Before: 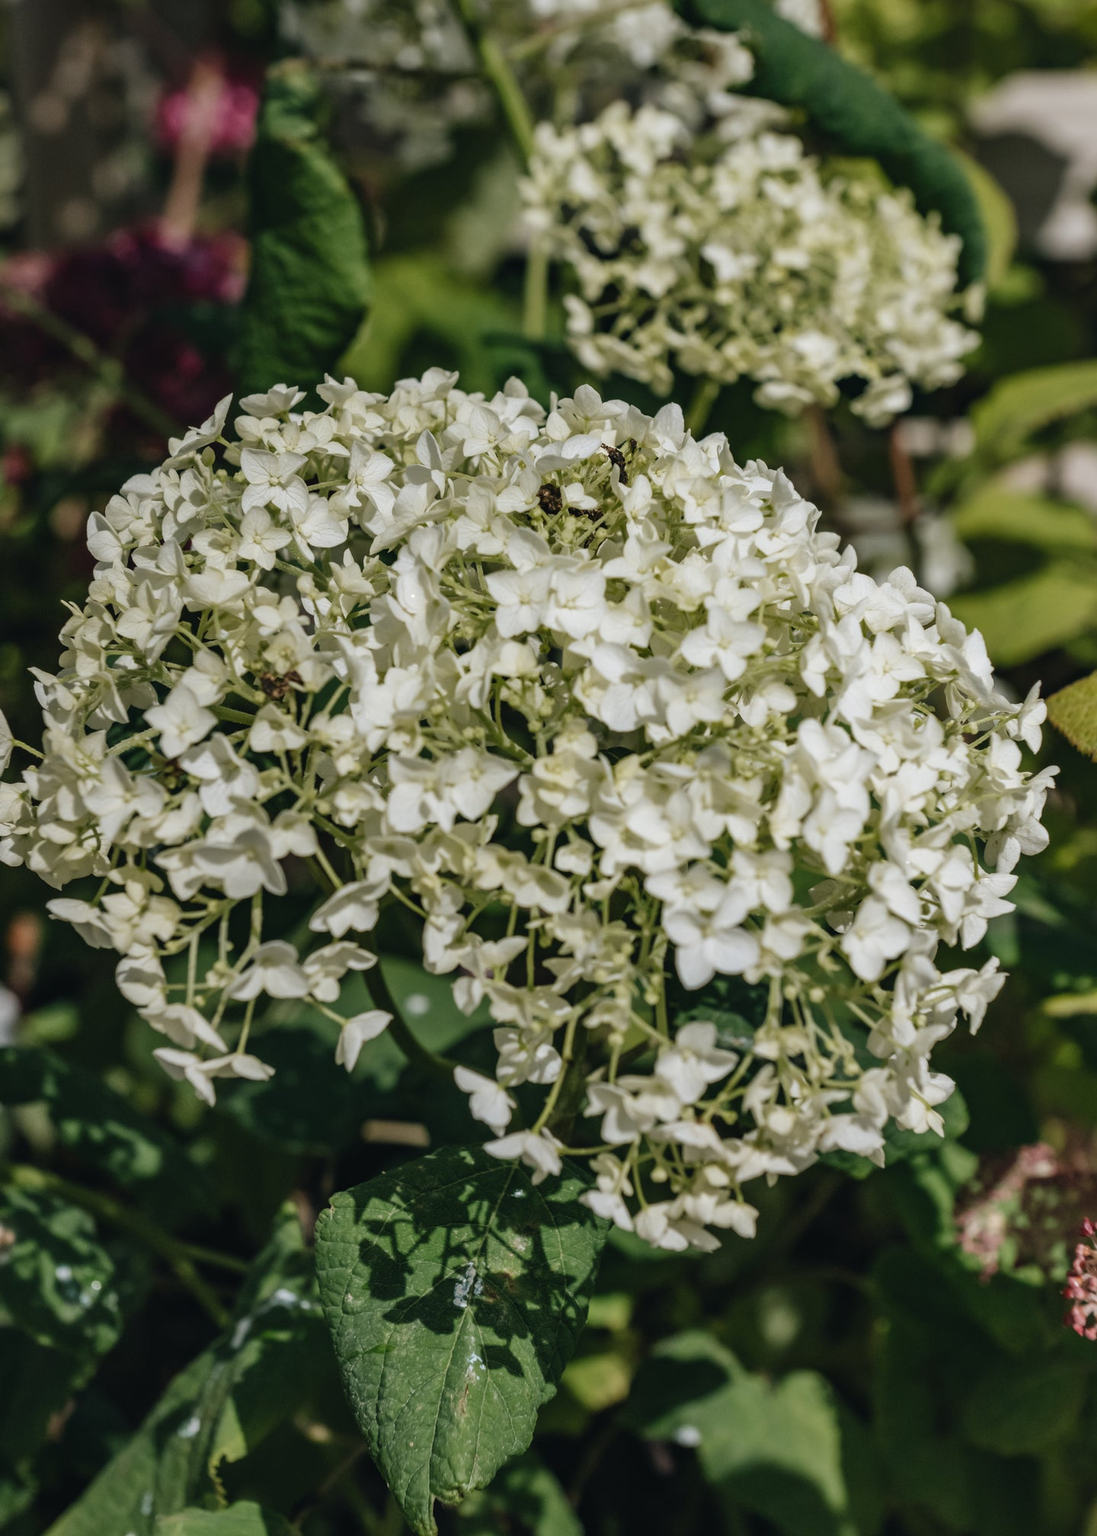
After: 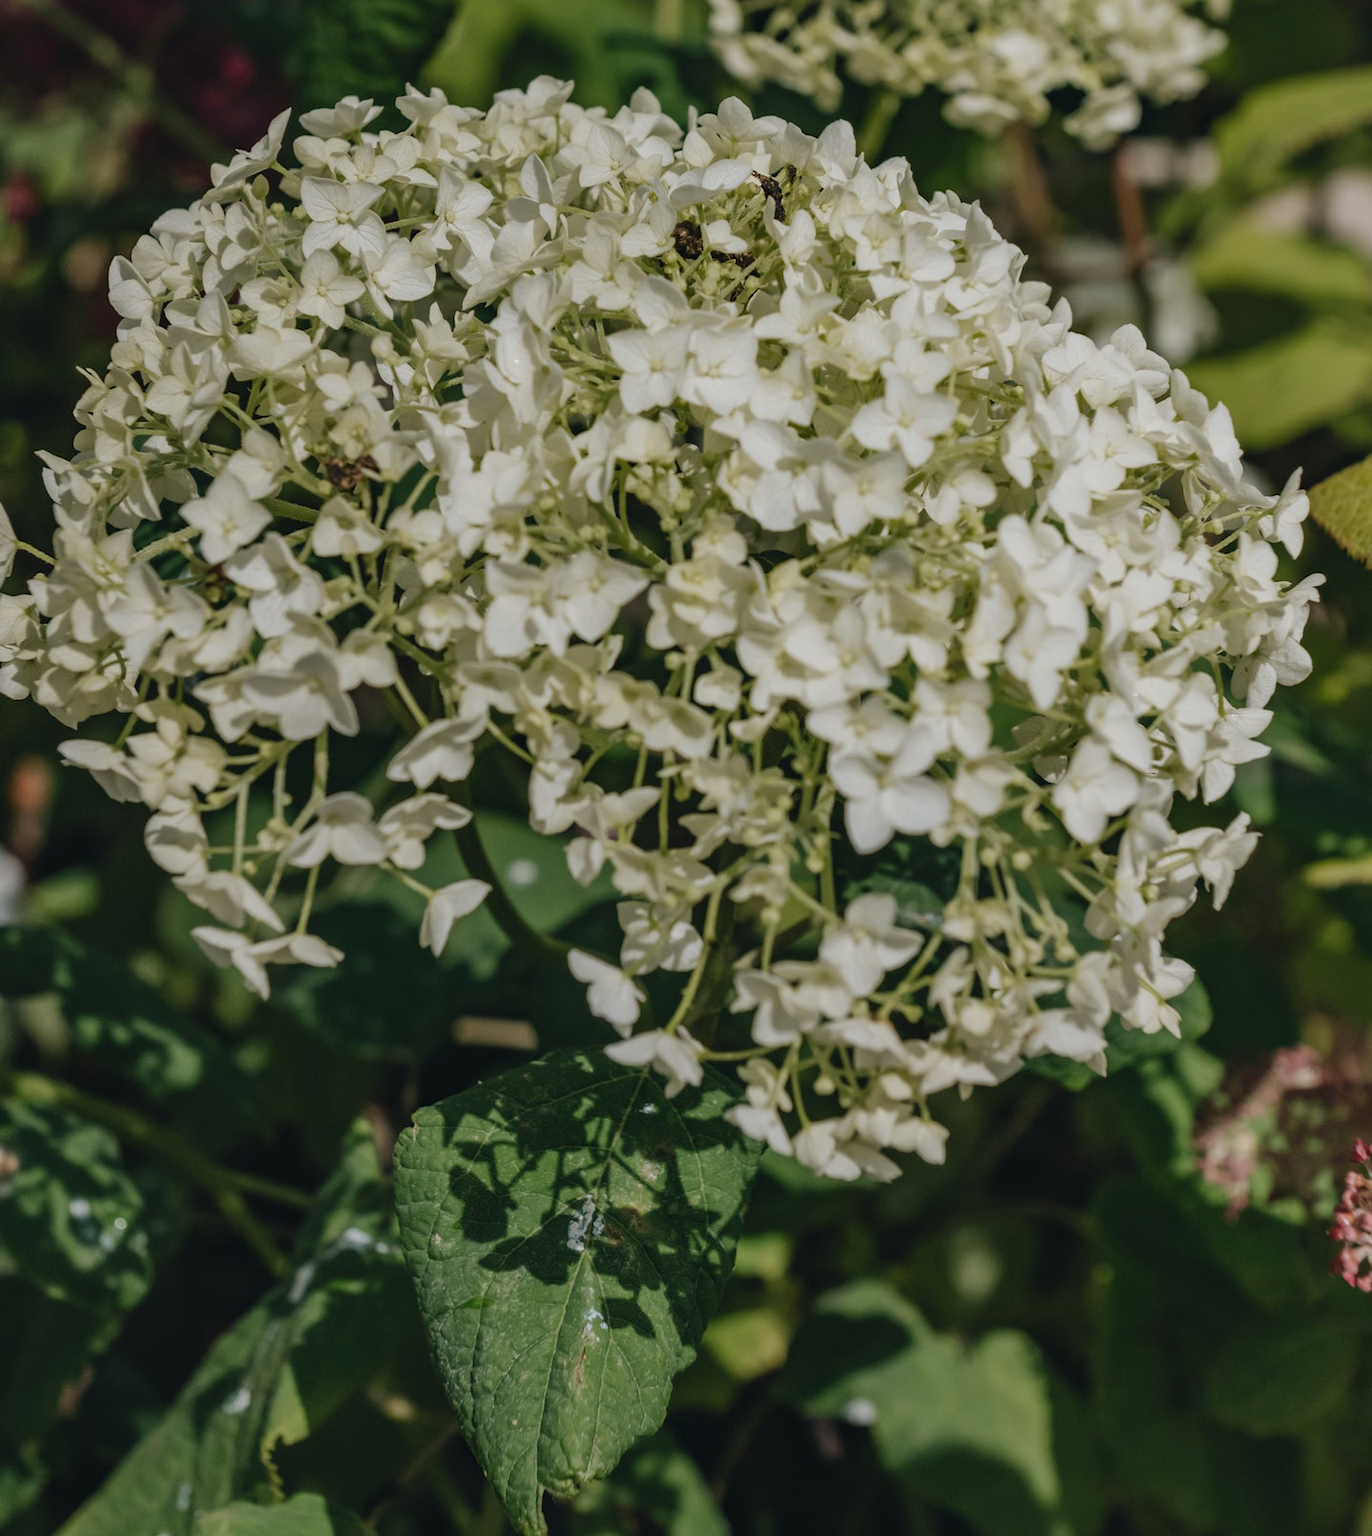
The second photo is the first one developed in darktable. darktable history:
white balance: red 1.009, blue 0.985
crop and rotate: top 19.998%
exposure: exposure -0.177 EV, compensate highlight preservation false
color balance rgb: contrast -10%
